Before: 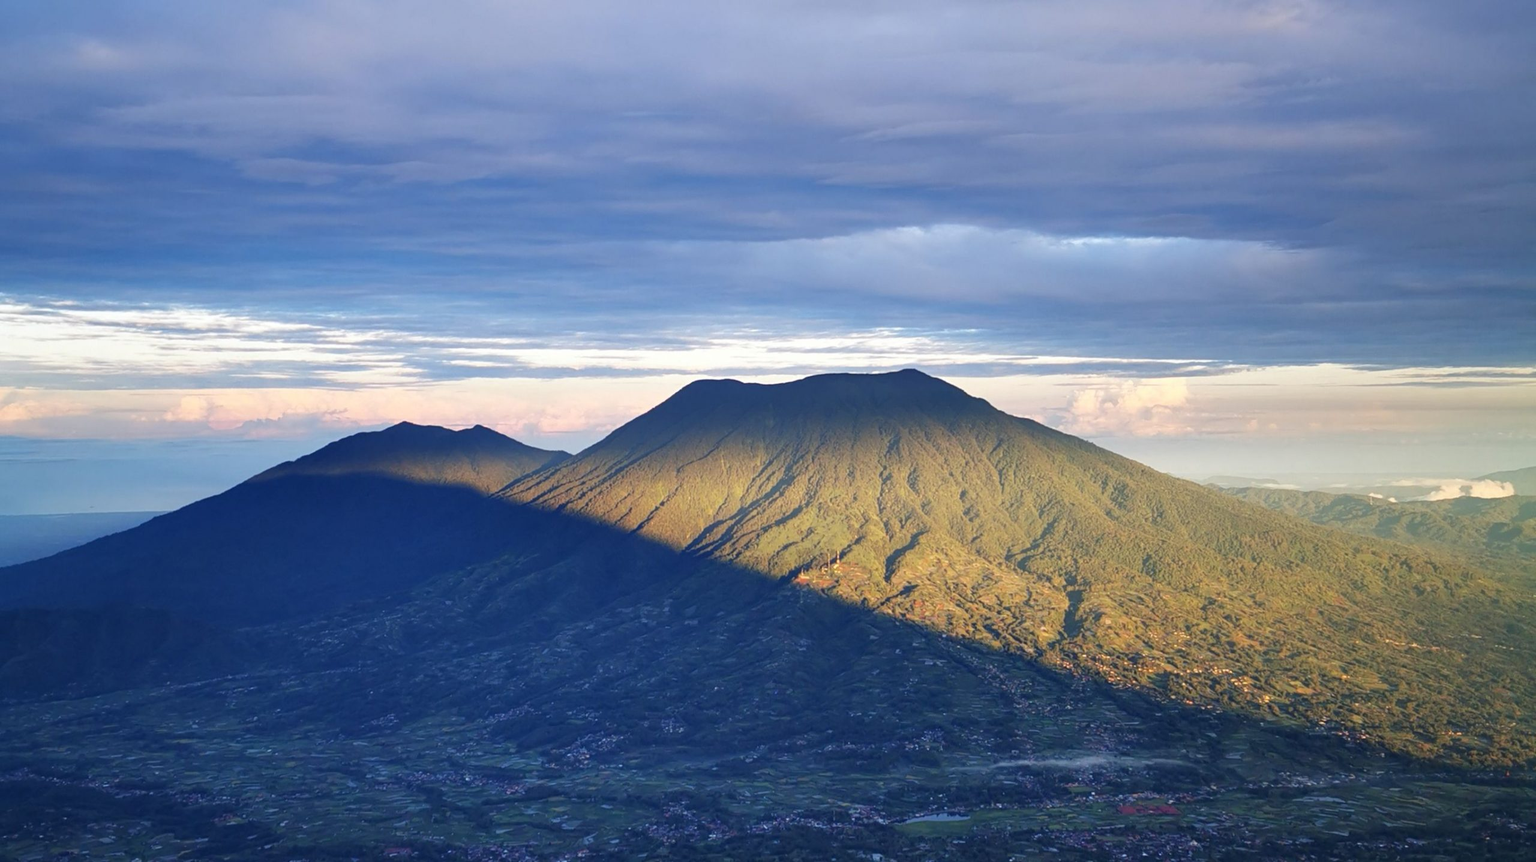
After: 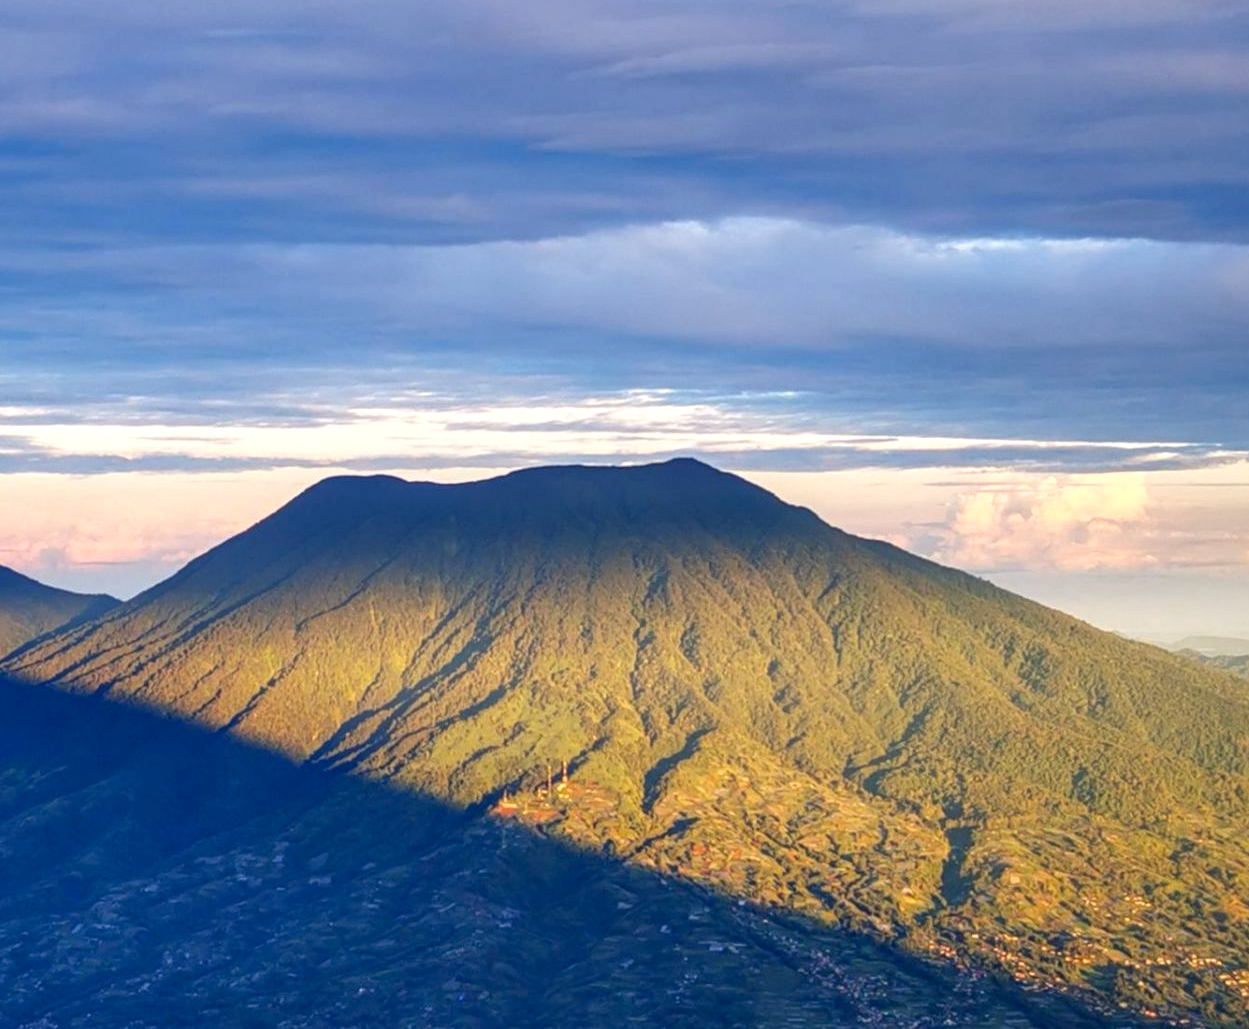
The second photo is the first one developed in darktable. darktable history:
color balance rgb: highlights gain › chroma 1.604%, highlights gain › hue 57.51°, linear chroma grading › global chroma 14.942%, perceptual saturation grading › global saturation 0.814%, global vibrance 20%
local contrast: on, module defaults
crop: left 32.511%, top 10.926%, right 18.675%, bottom 17.439%
